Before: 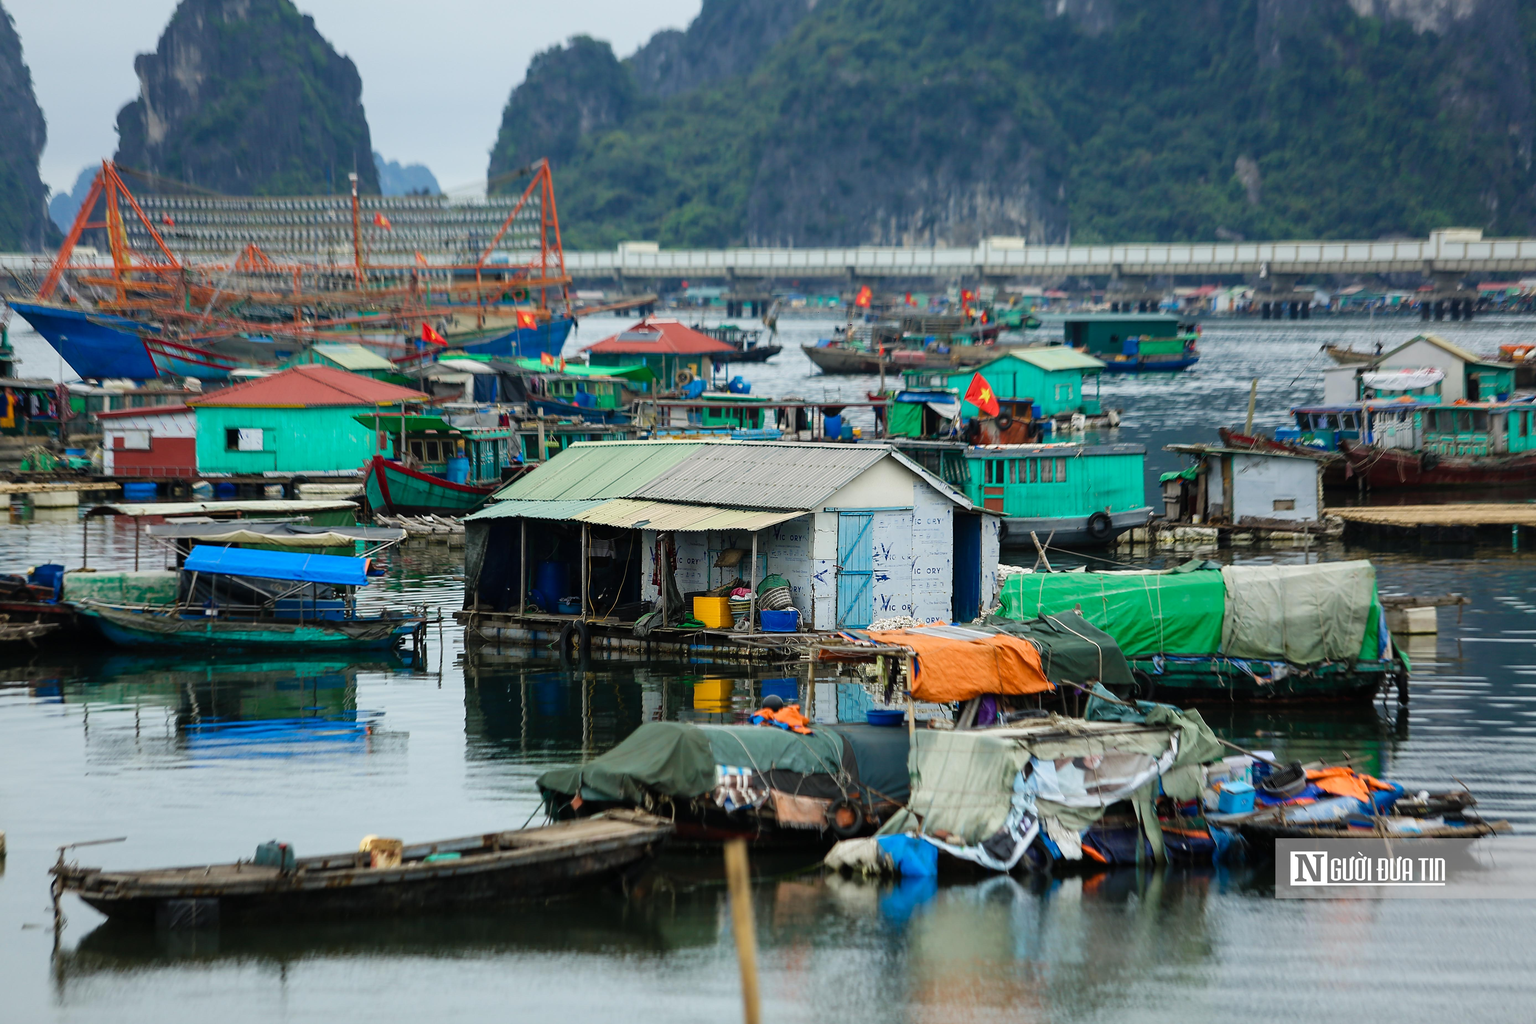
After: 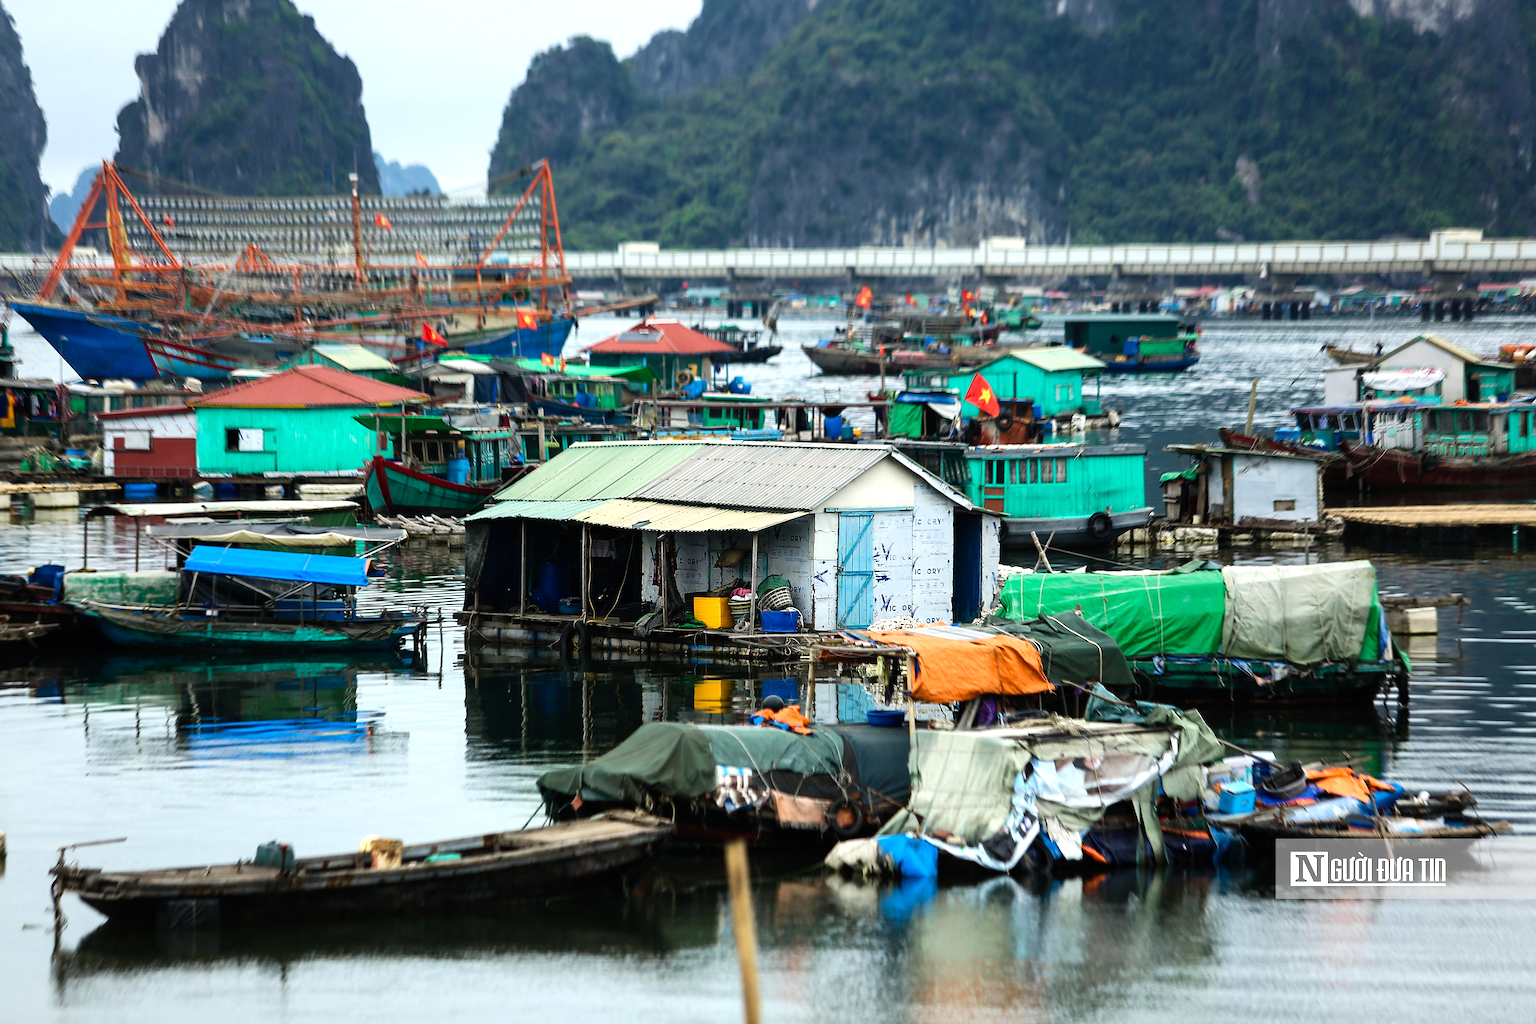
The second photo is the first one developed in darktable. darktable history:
tone equalizer: -8 EV -0.779 EV, -7 EV -0.695 EV, -6 EV -0.596 EV, -5 EV -0.362 EV, -3 EV 0.374 EV, -2 EV 0.6 EV, -1 EV 0.685 EV, +0 EV 0.738 EV, edges refinement/feathering 500, mask exposure compensation -1.57 EV, preserve details no
